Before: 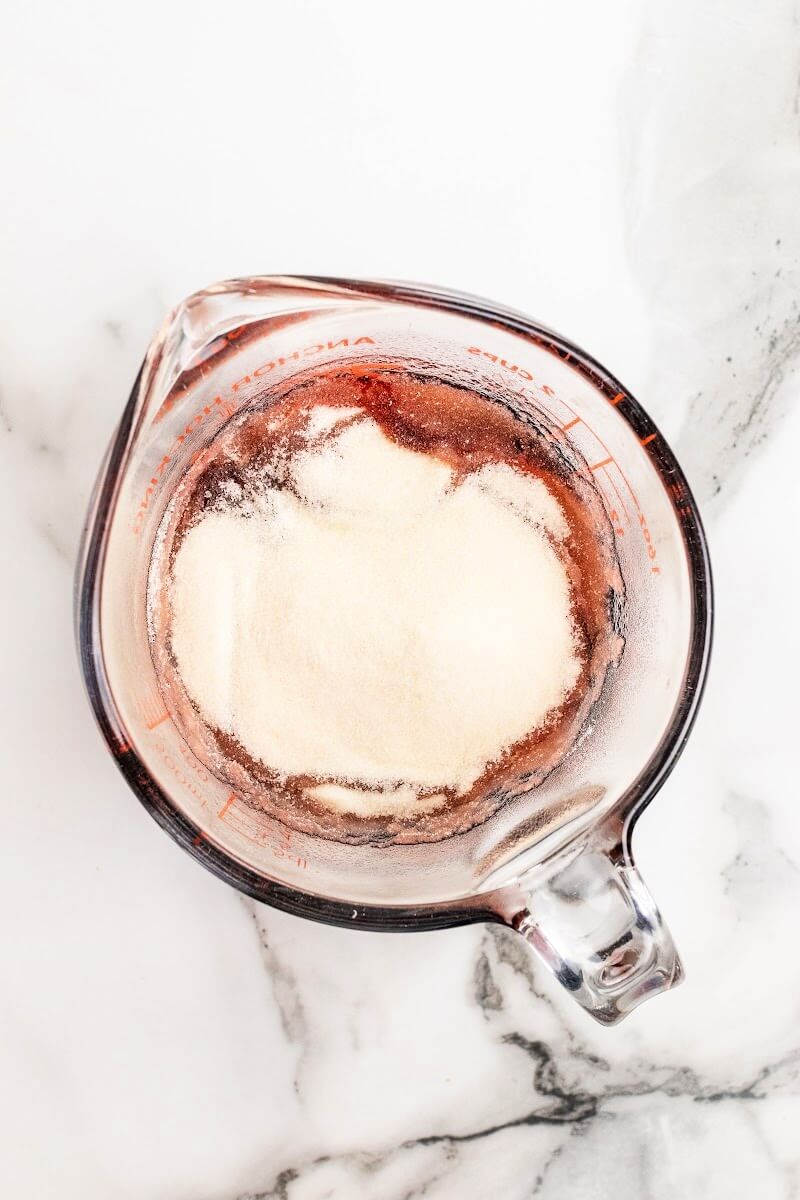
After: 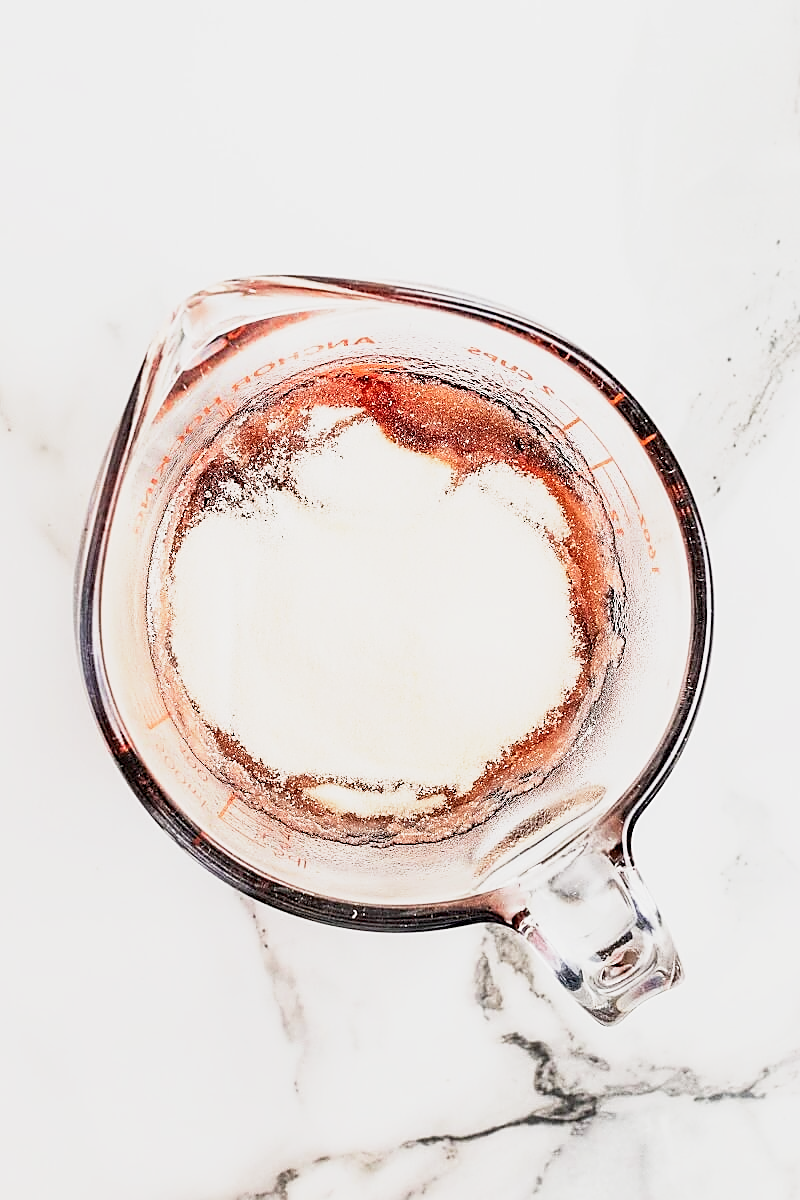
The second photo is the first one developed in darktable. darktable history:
base curve: curves: ch0 [(0, 0) (0.088, 0.125) (0.176, 0.251) (0.354, 0.501) (0.613, 0.749) (1, 0.877)], preserve colors none
sharpen: radius 1.4, amount 1.25, threshold 0.7
